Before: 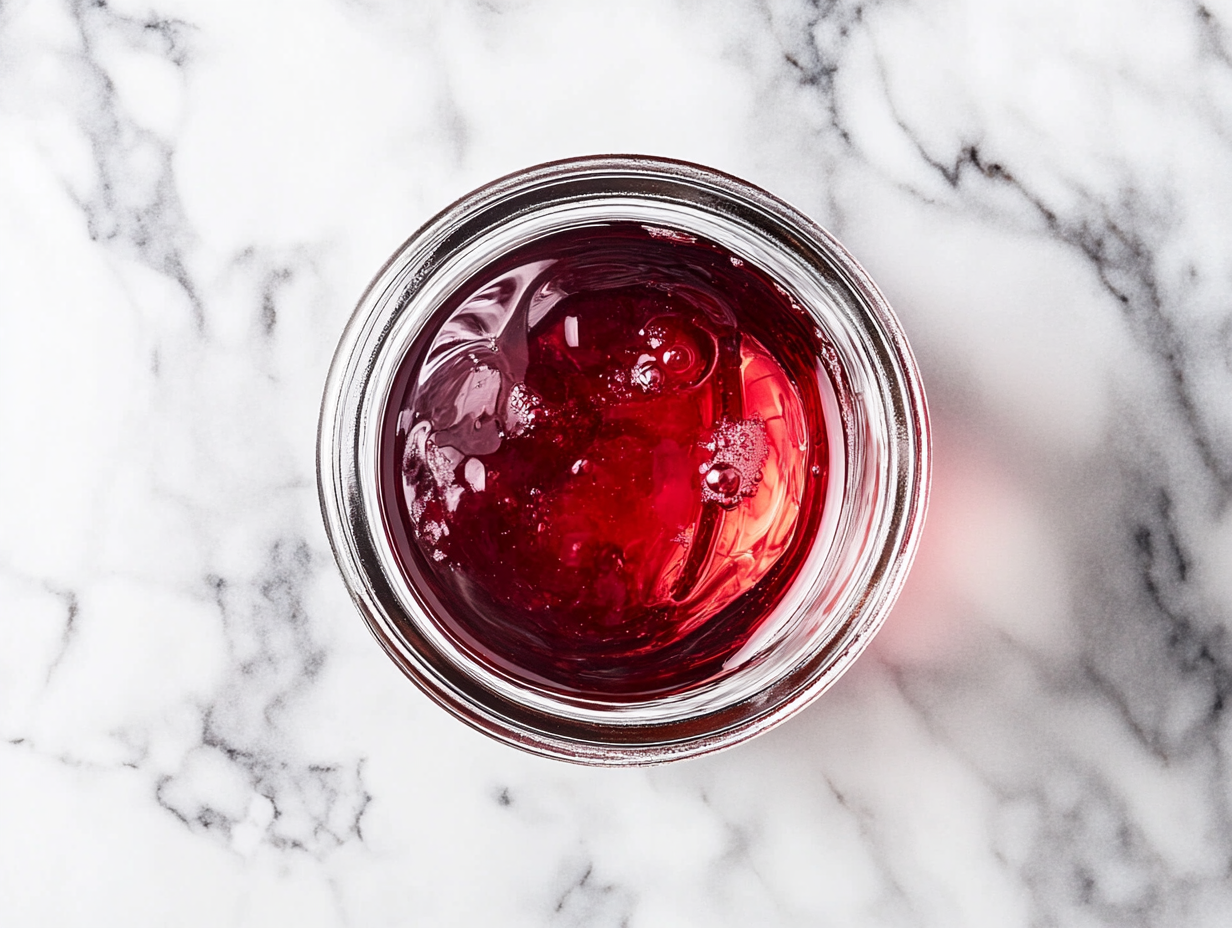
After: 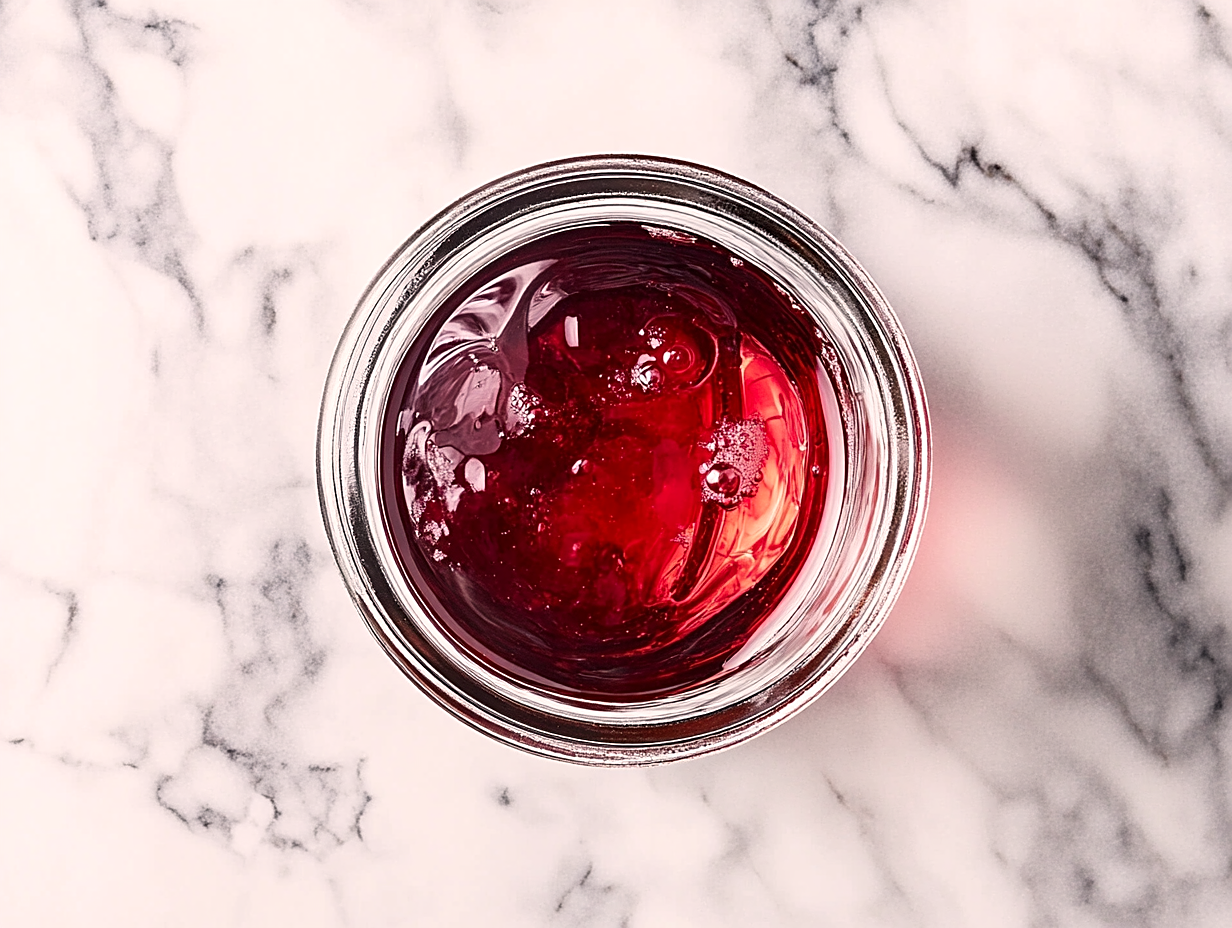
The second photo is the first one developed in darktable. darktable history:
color correction: highlights a* 6.02, highlights b* 4.87
sharpen: on, module defaults
